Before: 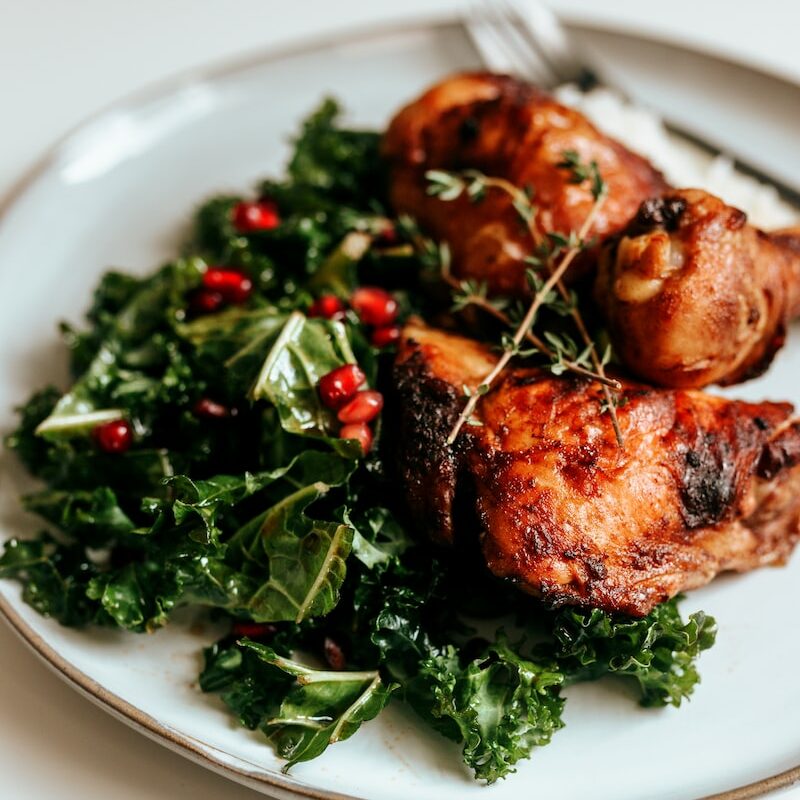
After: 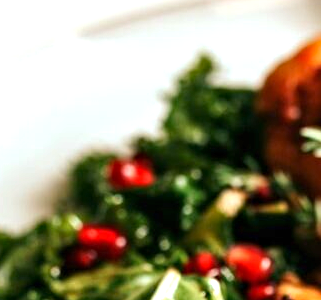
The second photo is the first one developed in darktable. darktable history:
exposure: black level correction 0, exposure 0.897 EV, compensate exposure bias true, compensate highlight preservation false
crop: left 15.664%, top 5.451%, right 44.186%, bottom 57.043%
haze removal: compatibility mode true, adaptive false
